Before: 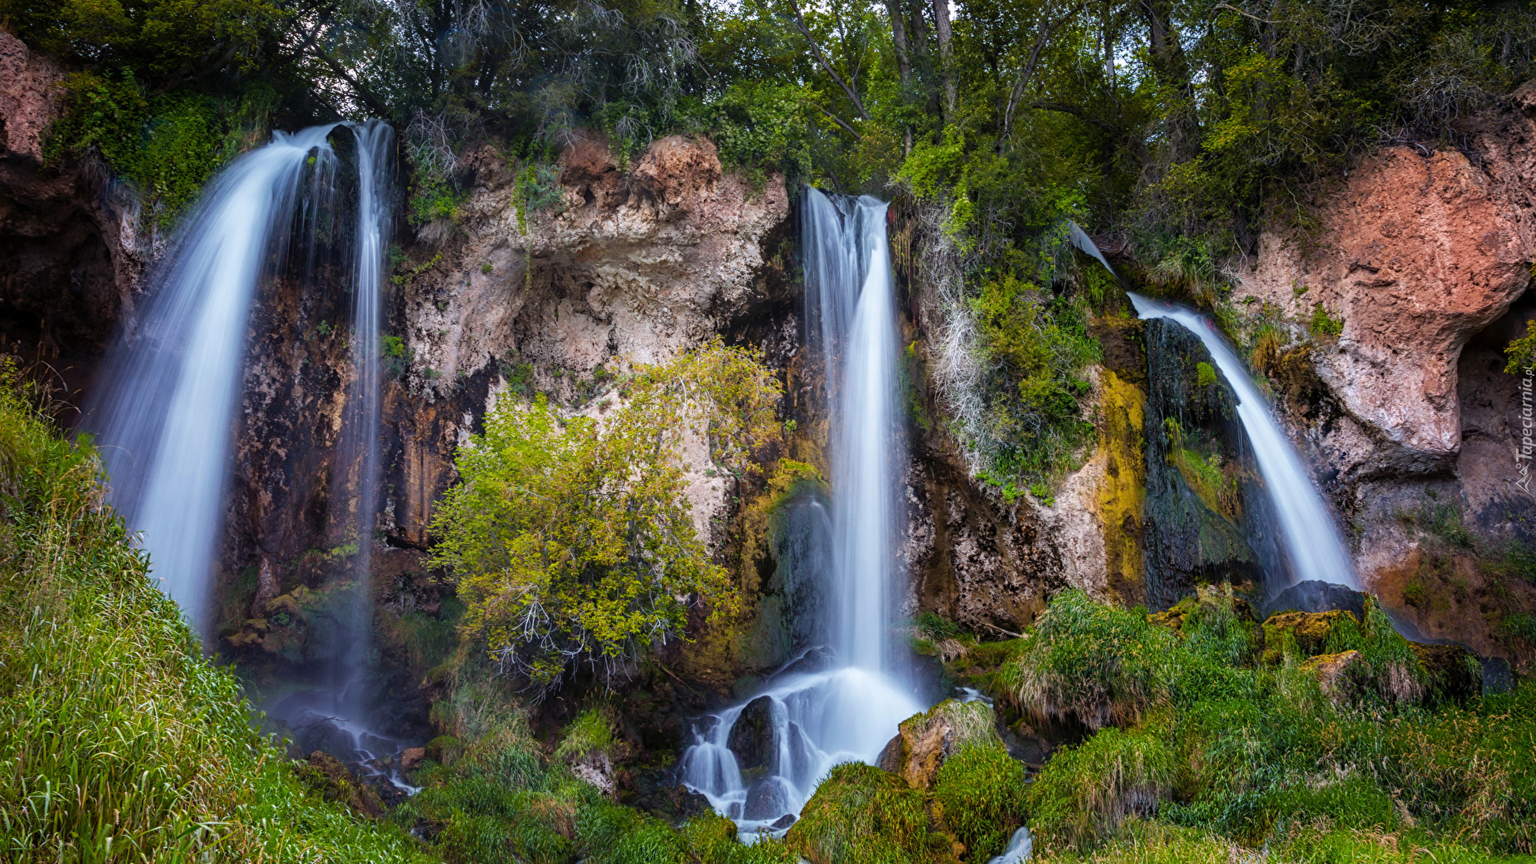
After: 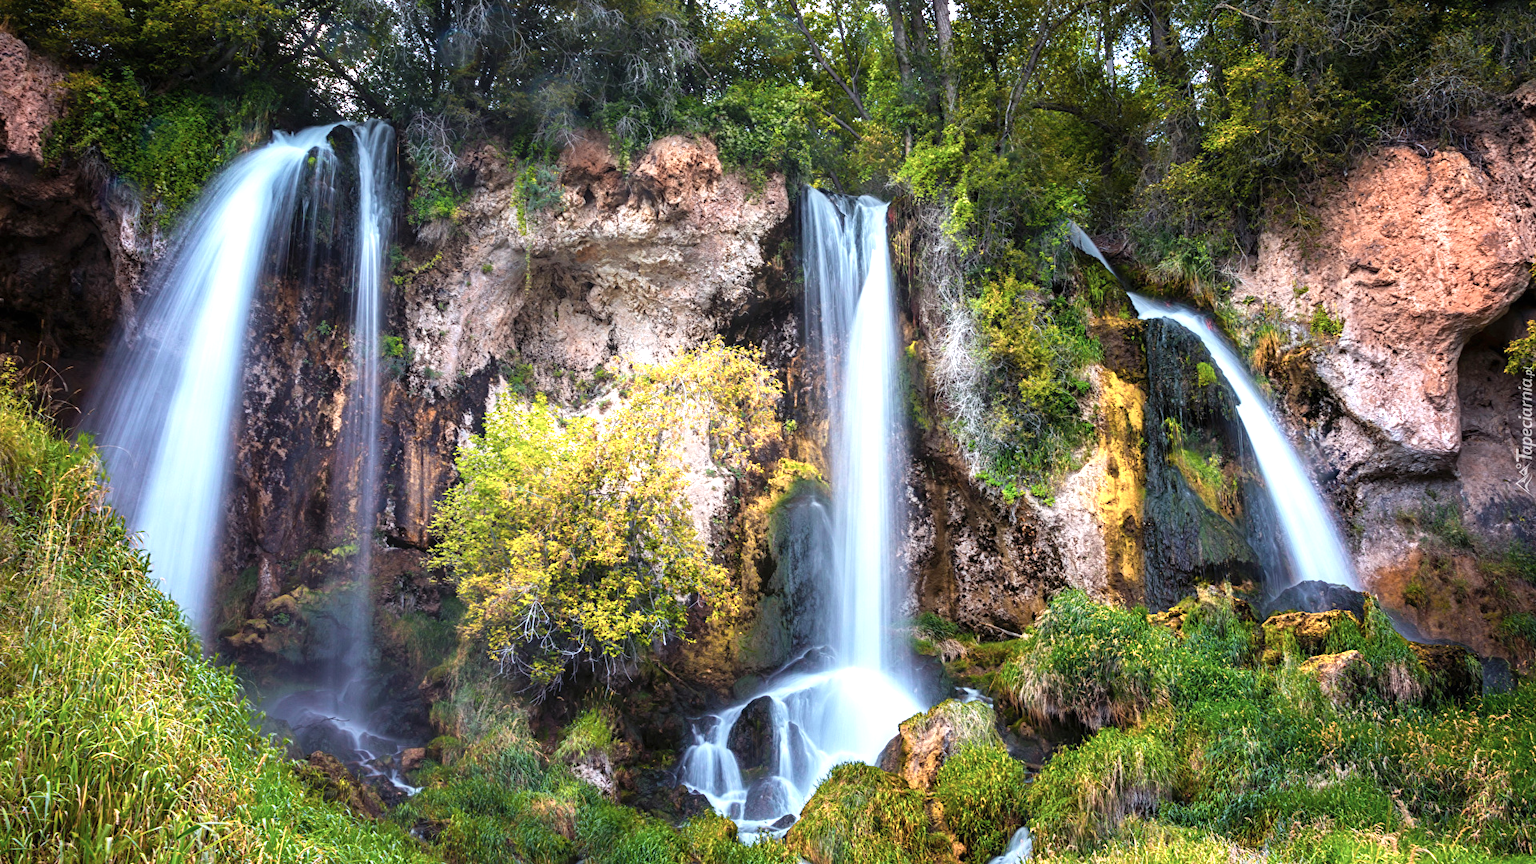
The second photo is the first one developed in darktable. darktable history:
exposure: black level correction 0, exposure 0.692 EV, compensate exposure bias true, compensate highlight preservation false
color zones: curves: ch0 [(0.018, 0.548) (0.224, 0.64) (0.425, 0.447) (0.675, 0.575) (0.732, 0.579)]; ch1 [(0.066, 0.487) (0.25, 0.5) (0.404, 0.43) (0.75, 0.421) (0.956, 0.421)]; ch2 [(0.044, 0.561) (0.215, 0.465) (0.399, 0.544) (0.465, 0.548) (0.614, 0.447) (0.724, 0.43) (0.882, 0.623) (0.956, 0.632)]
